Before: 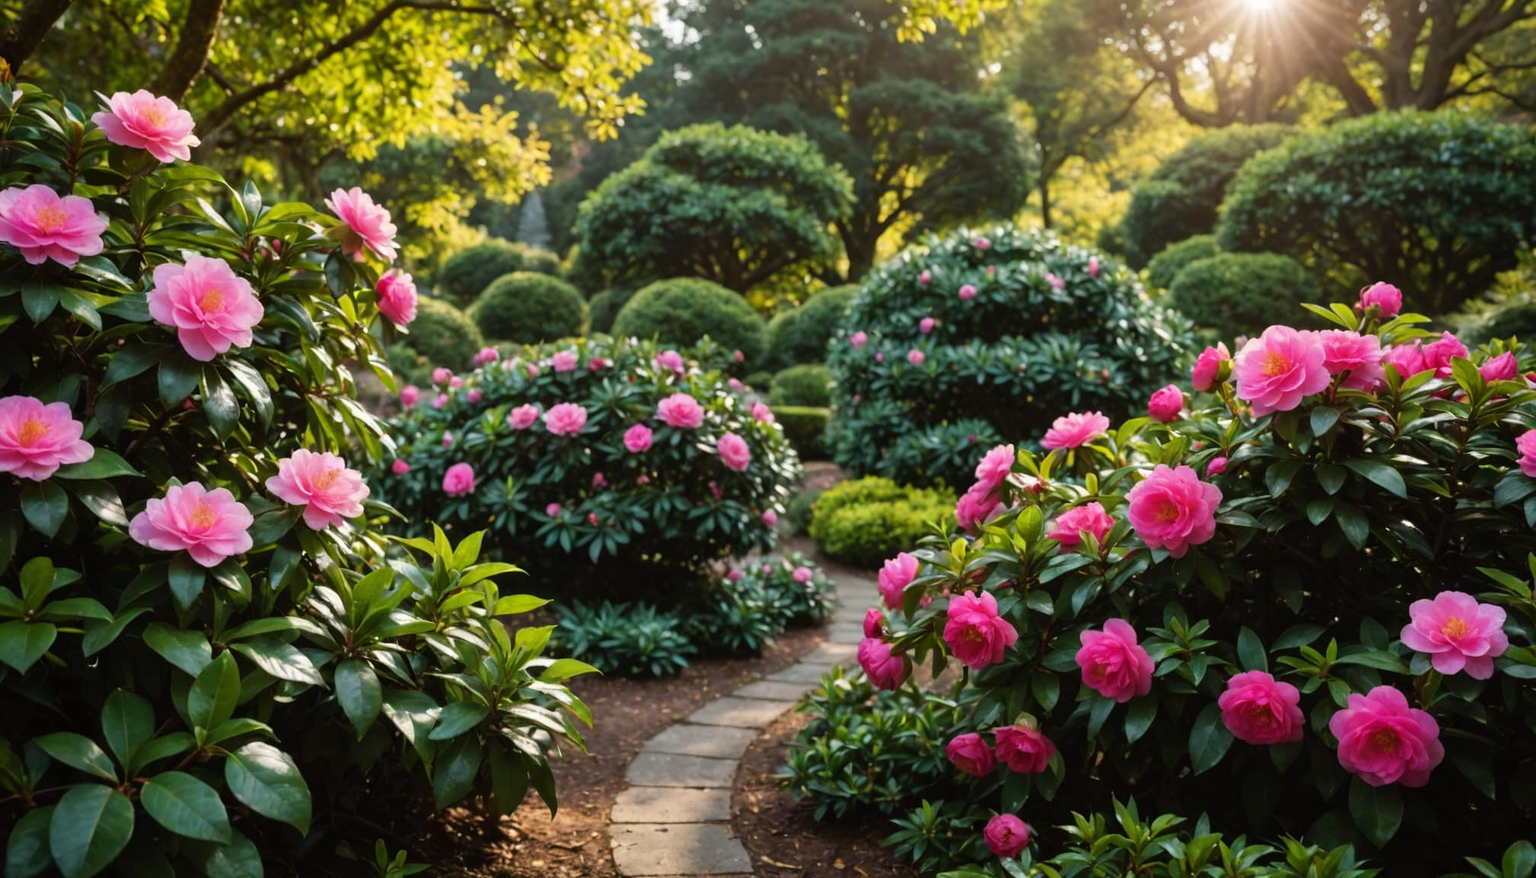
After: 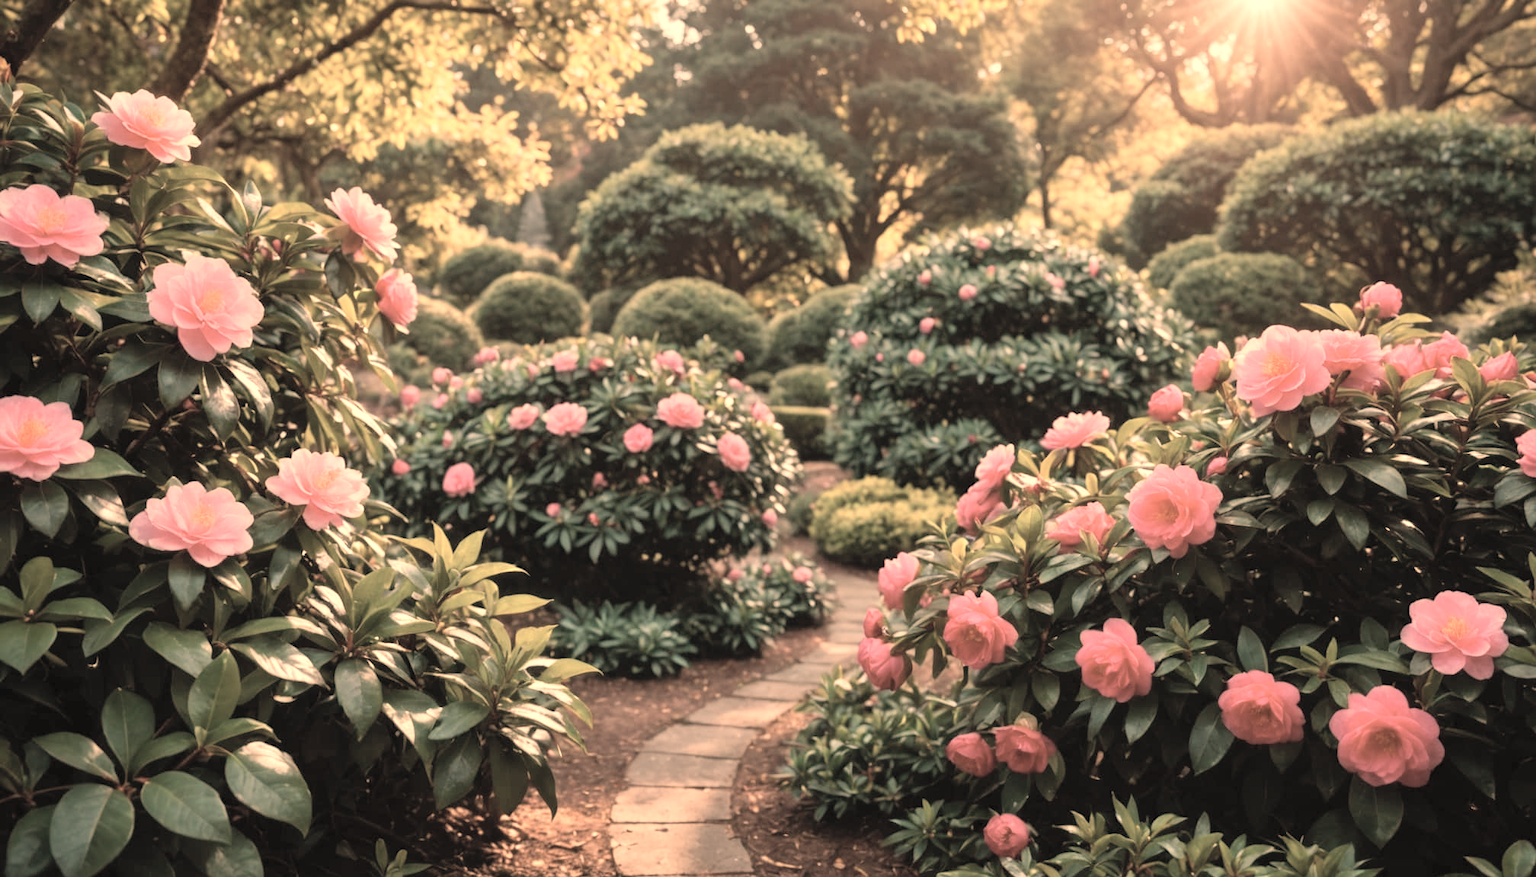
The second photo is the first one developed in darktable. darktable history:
white balance: red 1.467, blue 0.684
contrast brightness saturation: brightness 0.18, saturation -0.5
